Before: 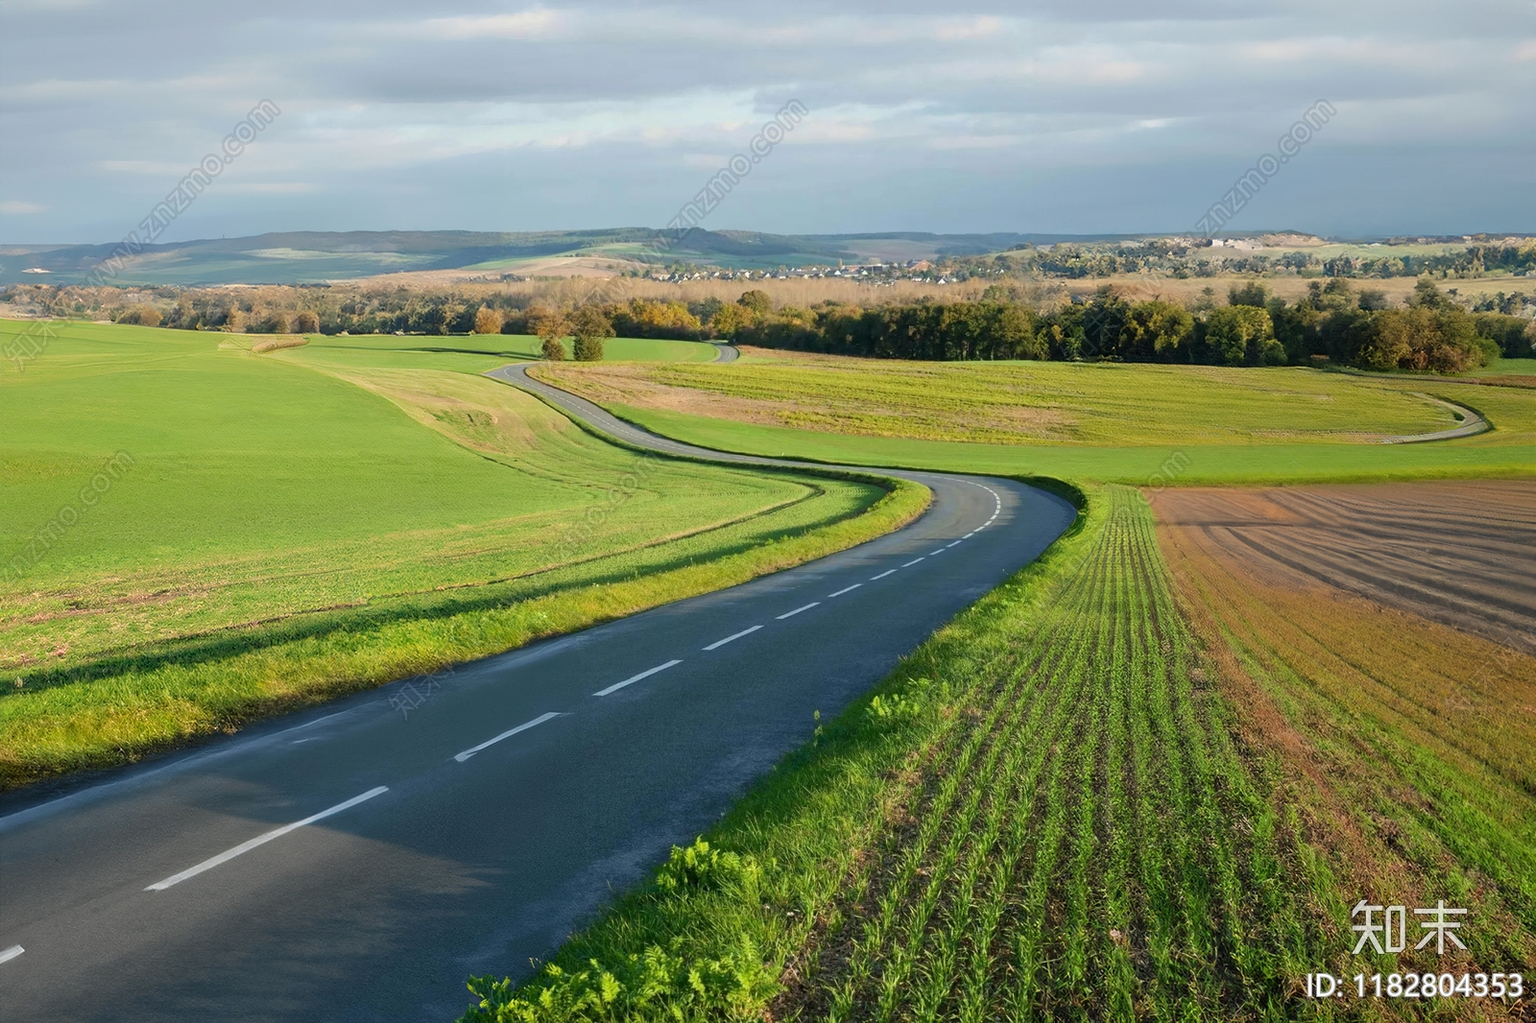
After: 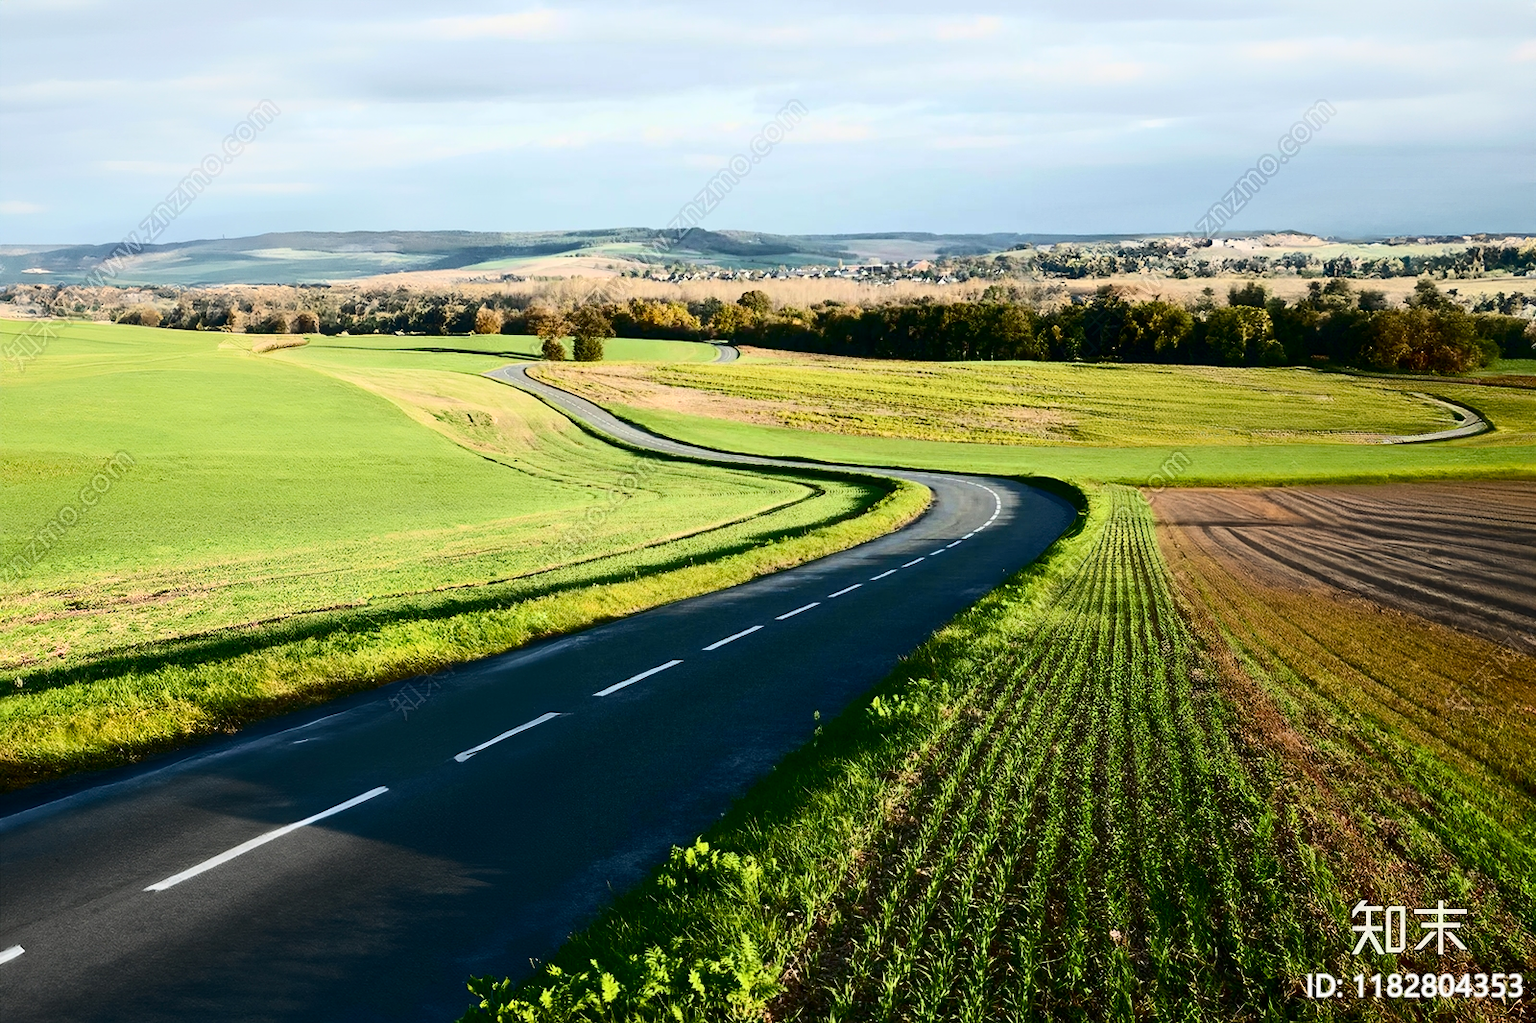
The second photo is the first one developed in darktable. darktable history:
color balance rgb: linear chroma grading › shadows -8%, linear chroma grading › global chroma 10%, perceptual saturation grading › global saturation 2%, perceptual saturation grading › highlights -2%, perceptual saturation grading › mid-tones 4%, perceptual saturation grading › shadows 8%, perceptual brilliance grading › global brilliance 2%, perceptual brilliance grading › highlights -4%, global vibrance 16%, saturation formula JzAzBz (2021)
contrast brightness saturation: contrast 0.5, saturation -0.1
